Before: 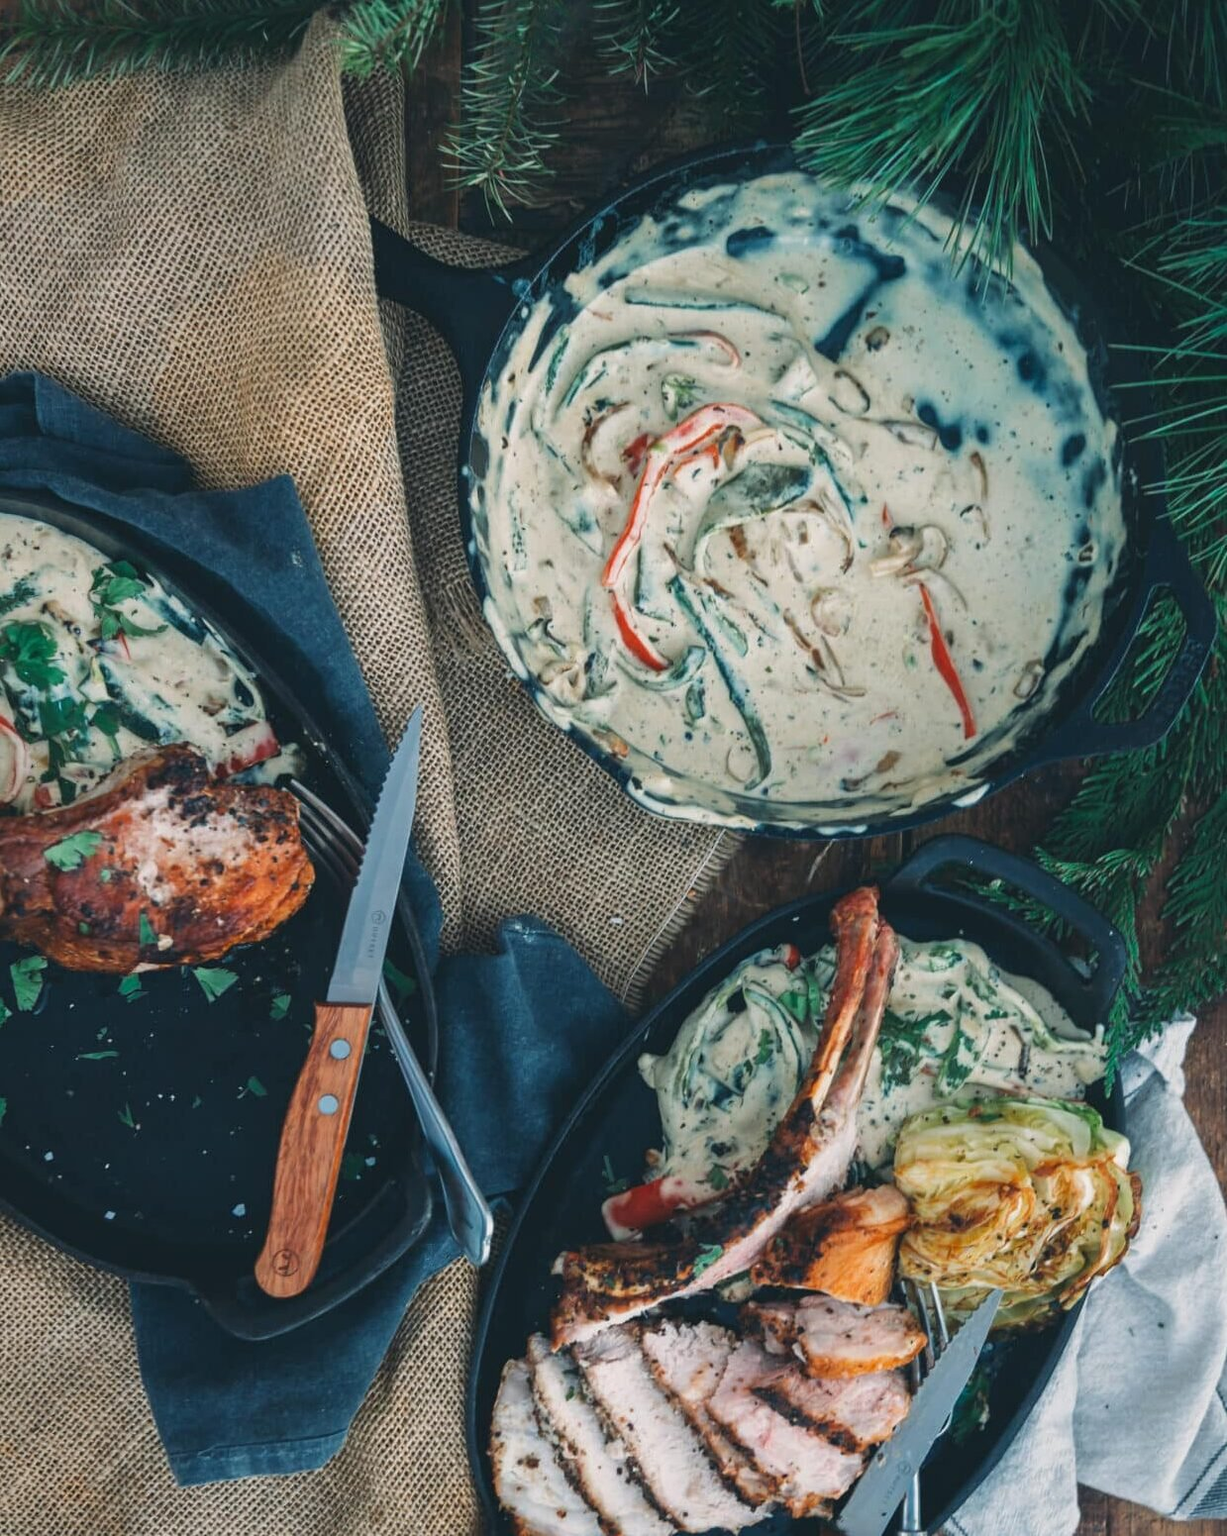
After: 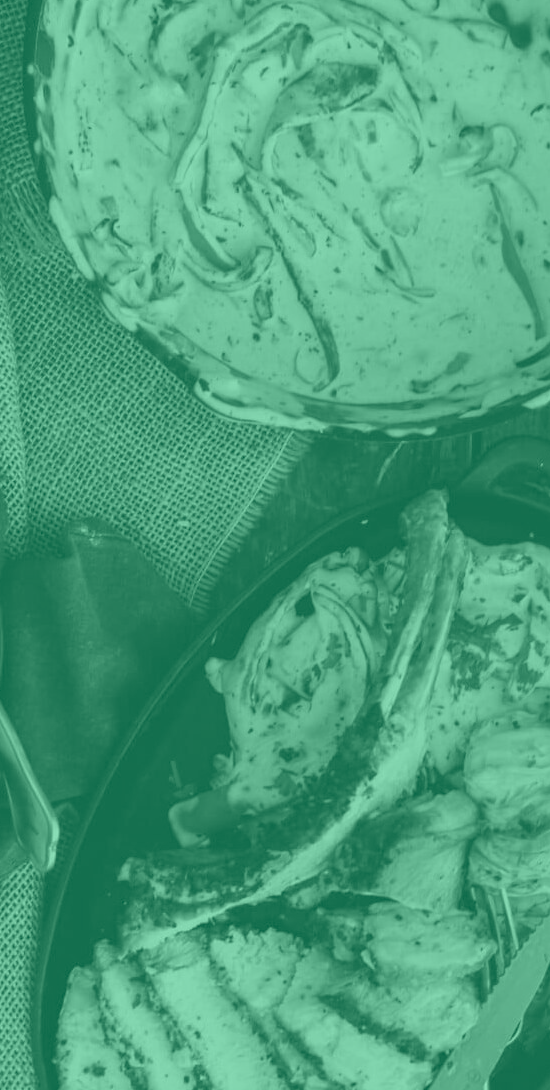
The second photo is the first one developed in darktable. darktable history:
crop: left 35.432%, top 26.233%, right 20.145%, bottom 3.432%
colorize: hue 147.6°, saturation 65%, lightness 21.64%
